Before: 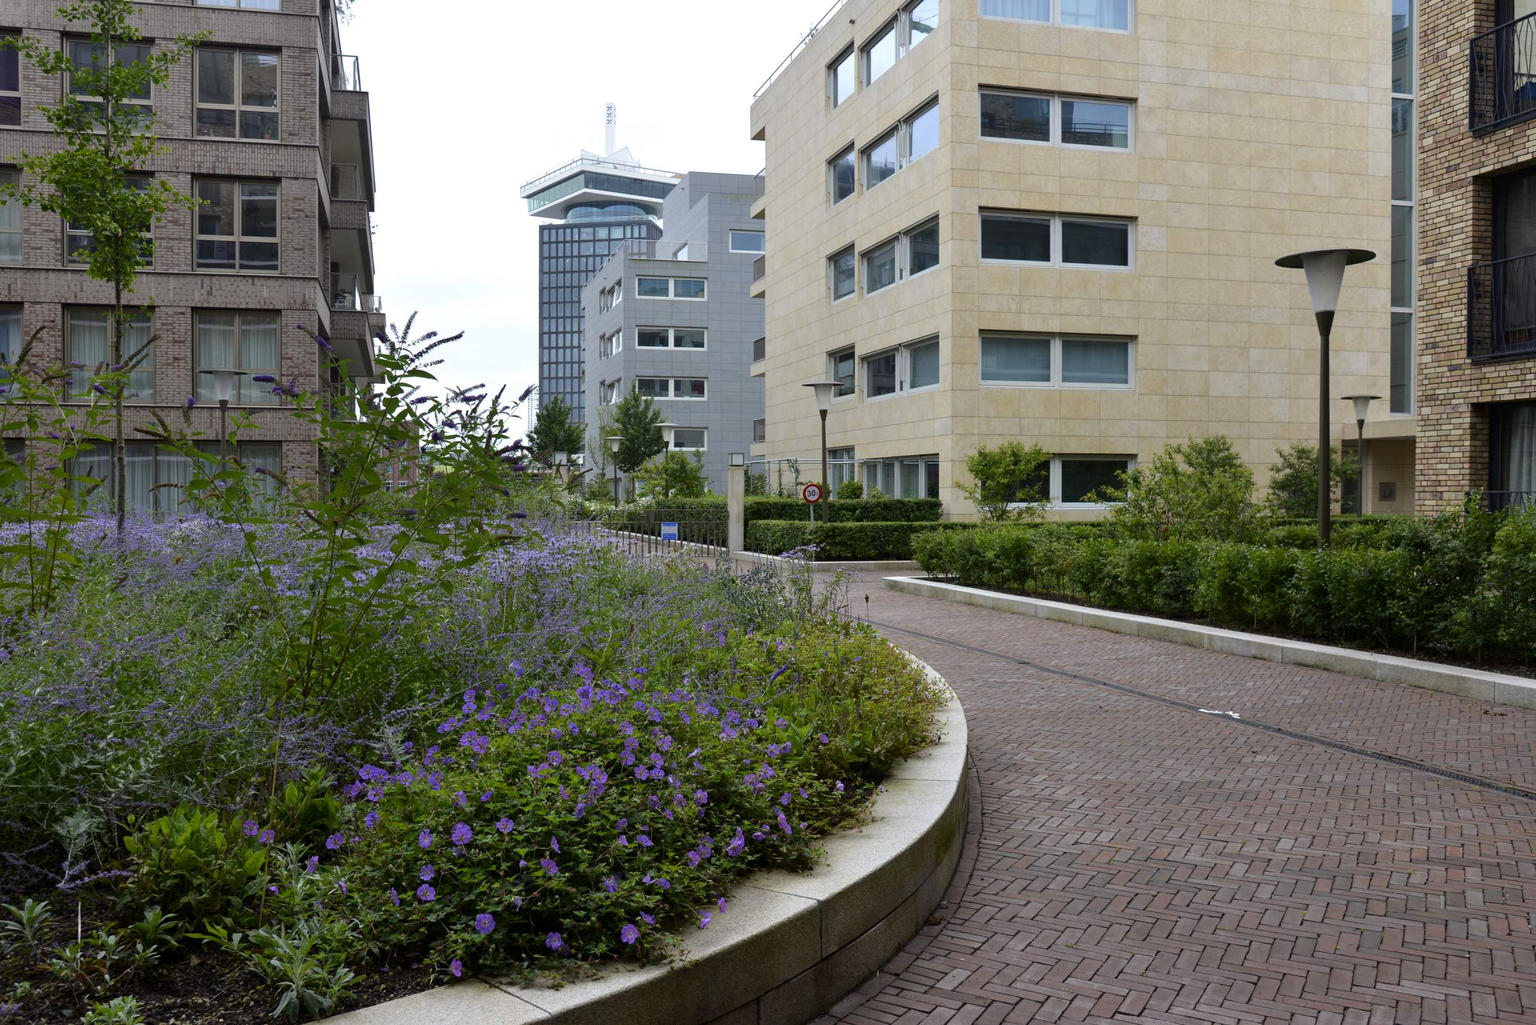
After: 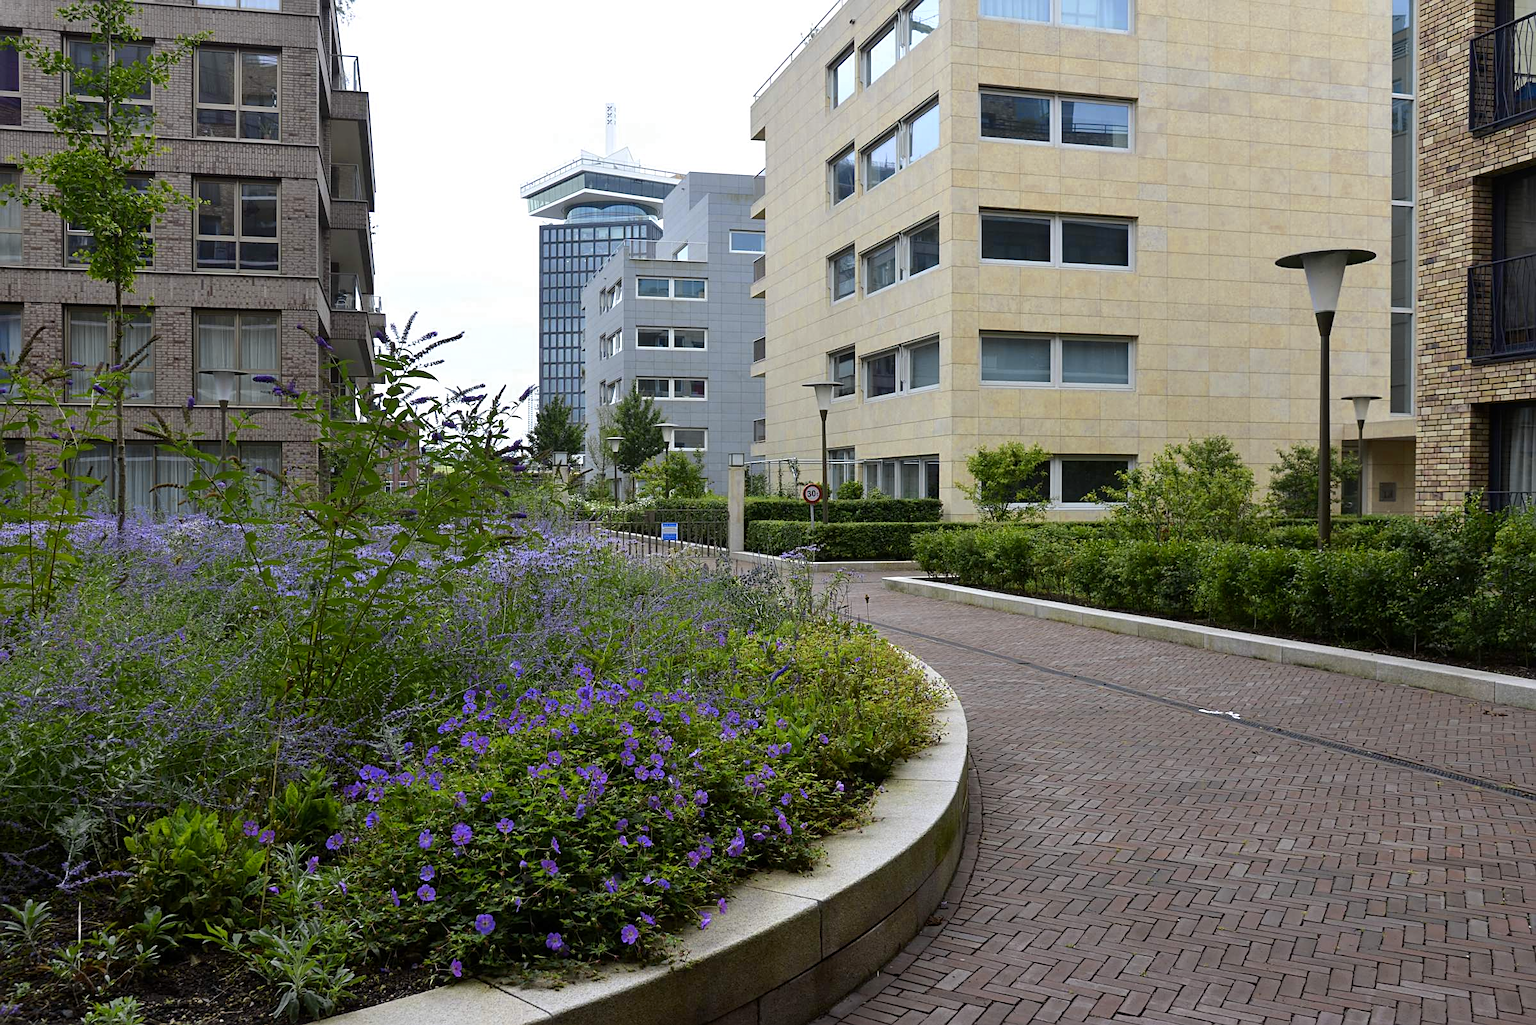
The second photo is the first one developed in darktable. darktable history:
sharpen: on, module defaults
color zones: curves: ch0 [(0, 0.485) (0.178, 0.476) (0.261, 0.623) (0.411, 0.403) (0.708, 0.603) (0.934, 0.412)]; ch1 [(0.003, 0.485) (0.149, 0.496) (0.229, 0.584) (0.326, 0.551) (0.484, 0.262) (0.757, 0.643)]
